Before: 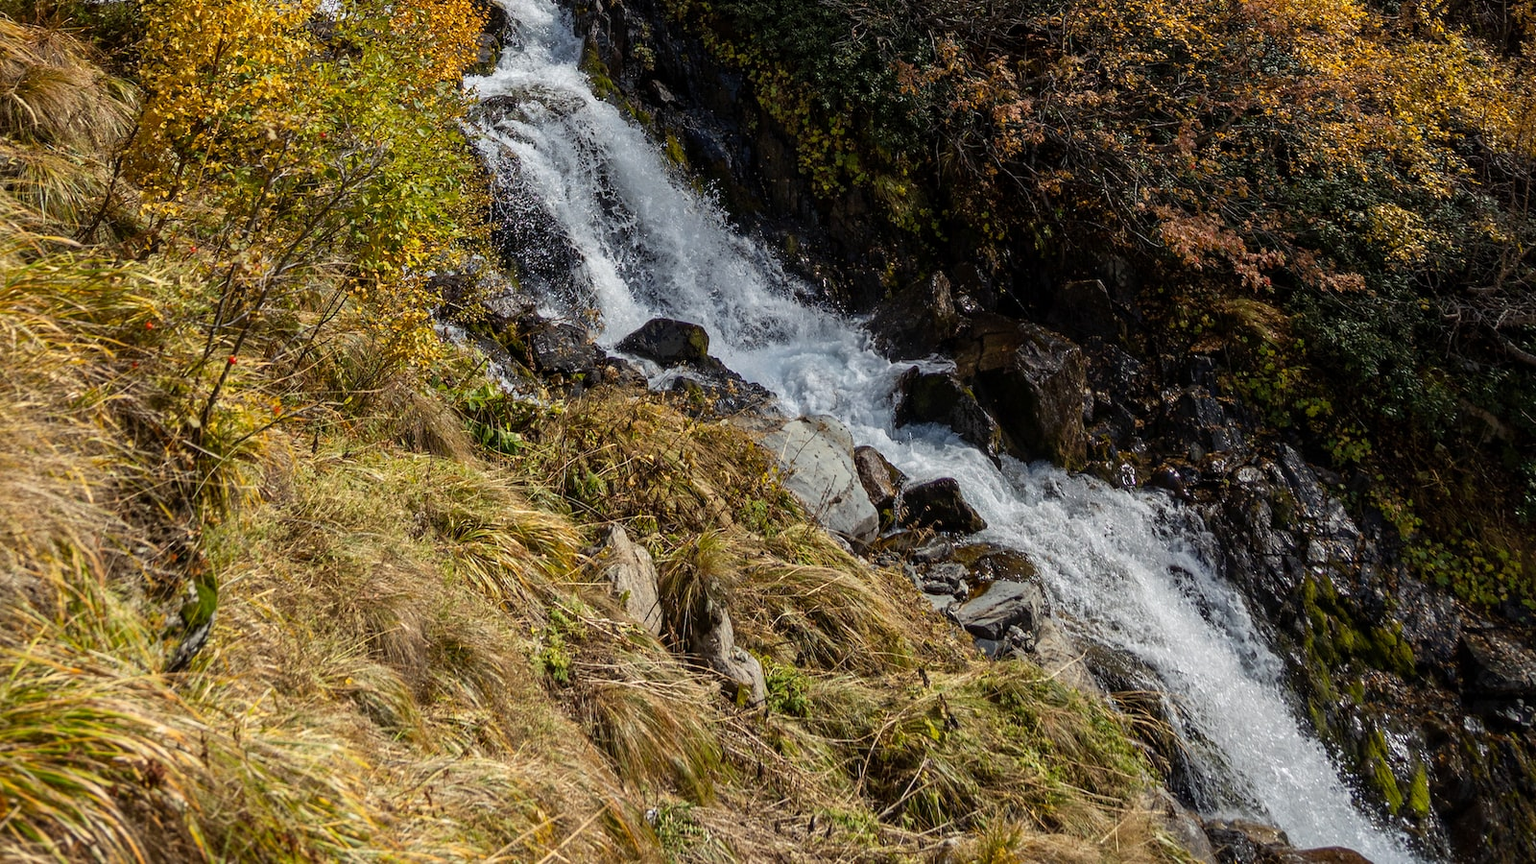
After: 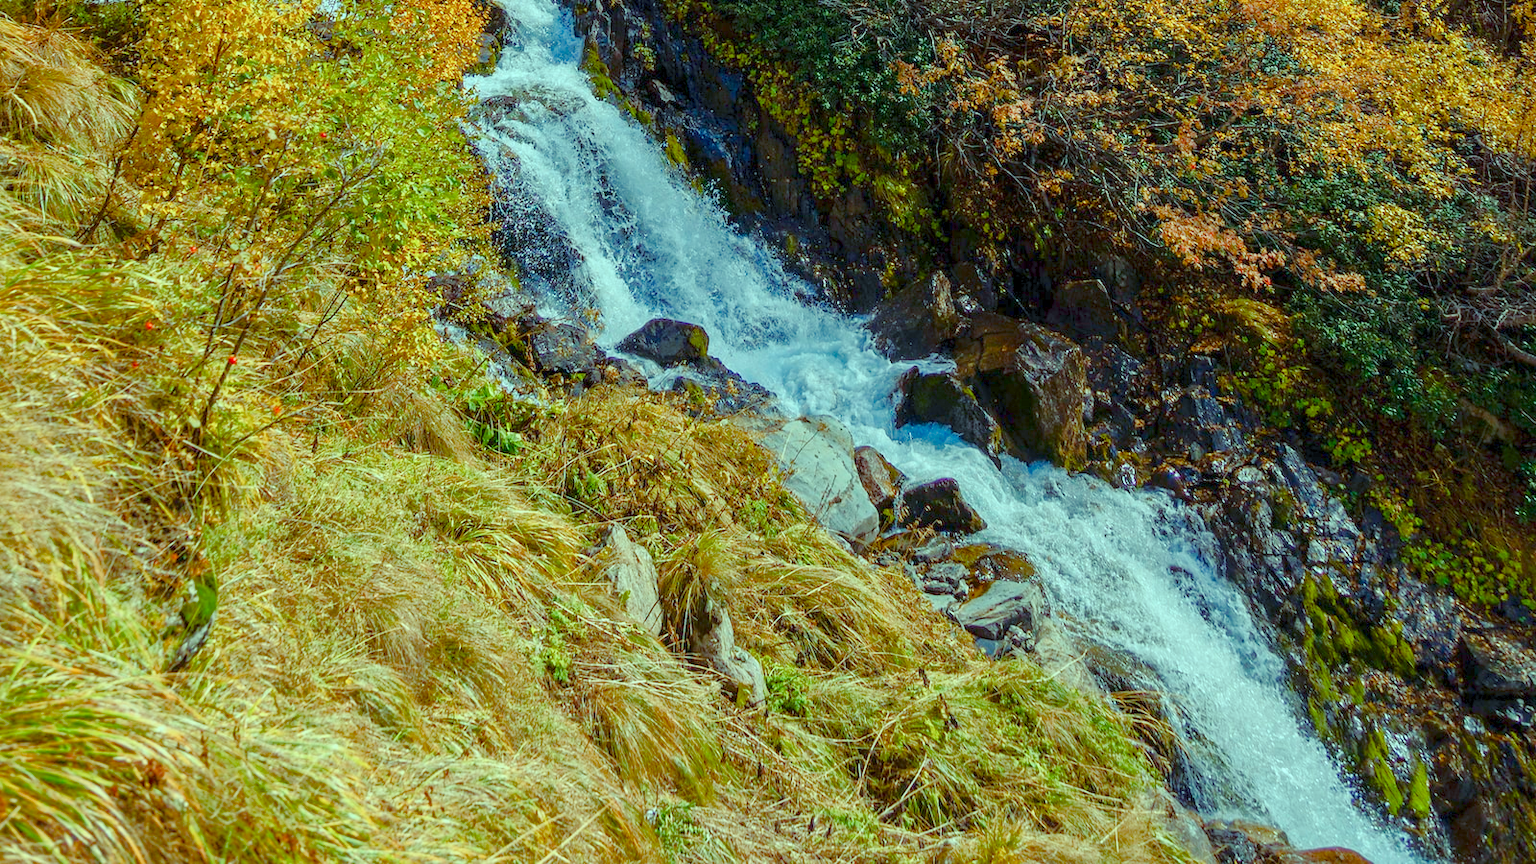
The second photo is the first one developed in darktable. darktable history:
exposure: exposure 0.732 EV, compensate highlight preservation false
tone equalizer: -8 EV 0.003 EV, -7 EV -0.038 EV, -6 EV 0.006 EV, -5 EV 0.044 EV, -4 EV 0.251 EV, -3 EV 0.65 EV, -2 EV 0.558 EV, -1 EV 0.201 EV, +0 EV 0.045 EV
color balance rgb: highlights gain › luminance 15.122%, highlights gain › chroma 7.104%, highlights gain › hue 125.22°, linear chroma grading › shadows 19.609%, linear chroma grading › highlights 4.037%, linear chroma grading › mid-tones 10.517%, perceptual saturation grading › global saturation 0.535%, perceptual saturation grading › highlights -17.238%, perceptual saturation grading › mid-tones 33.135%, perceptual saturation grading › shadows 50.338%, contrast -29.936%
contrast brightness saturation: saturation 0.096
color calibration: illuminant Planckian (black body), x 0.375, y 0.374, temperature 4112.71 K
